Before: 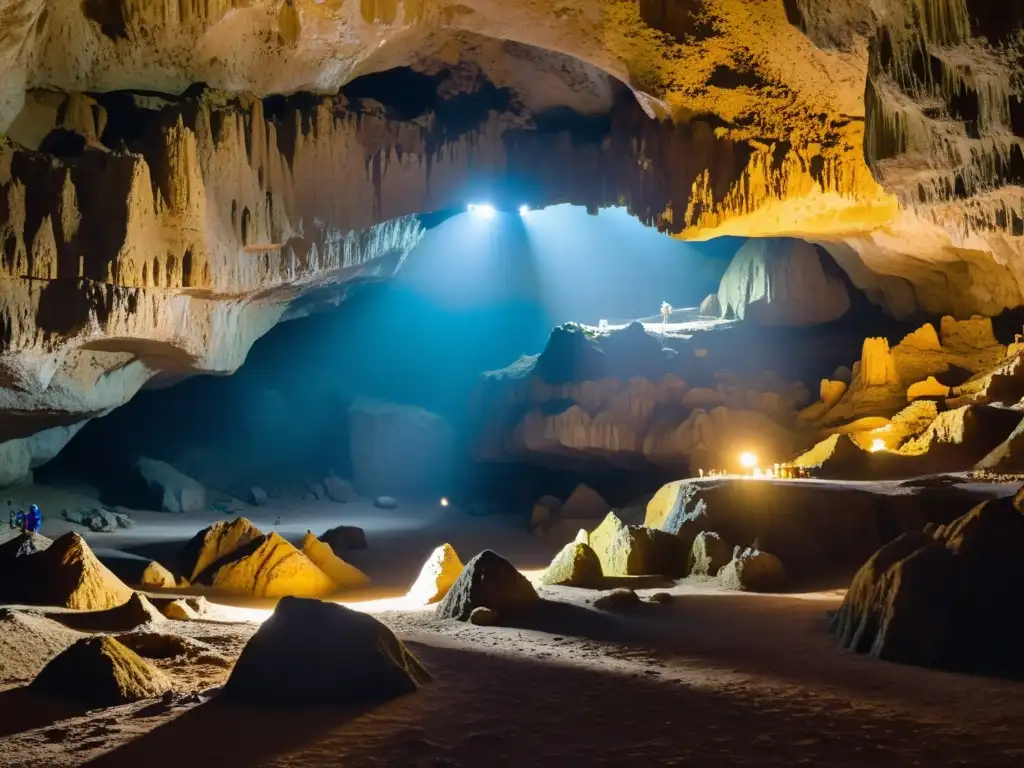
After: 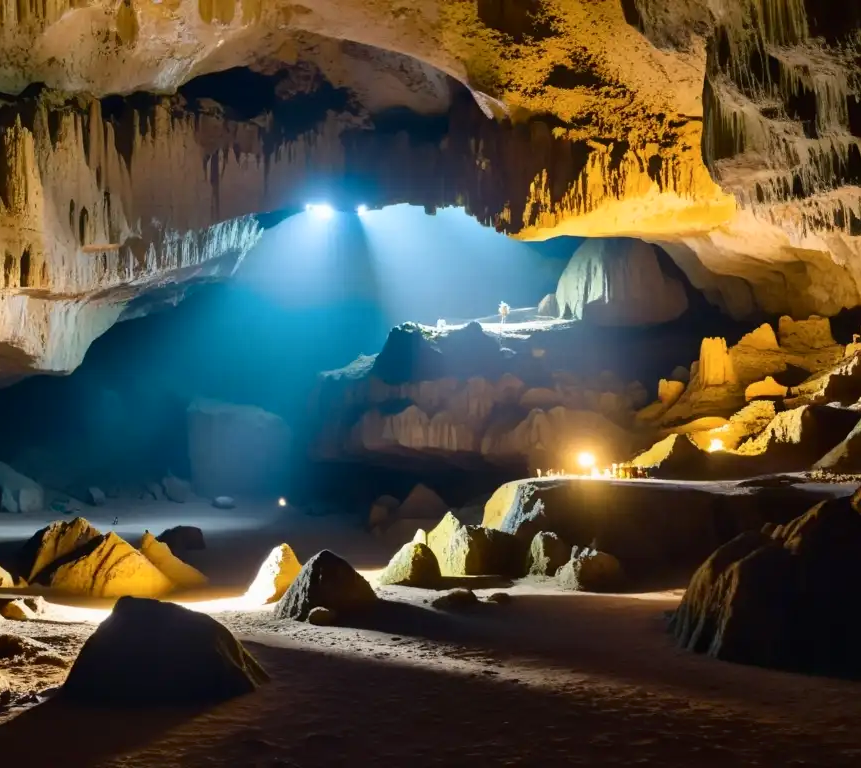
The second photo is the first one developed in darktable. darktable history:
crop: left 15.871%
contrast brightness saturation: contrast 0.141
